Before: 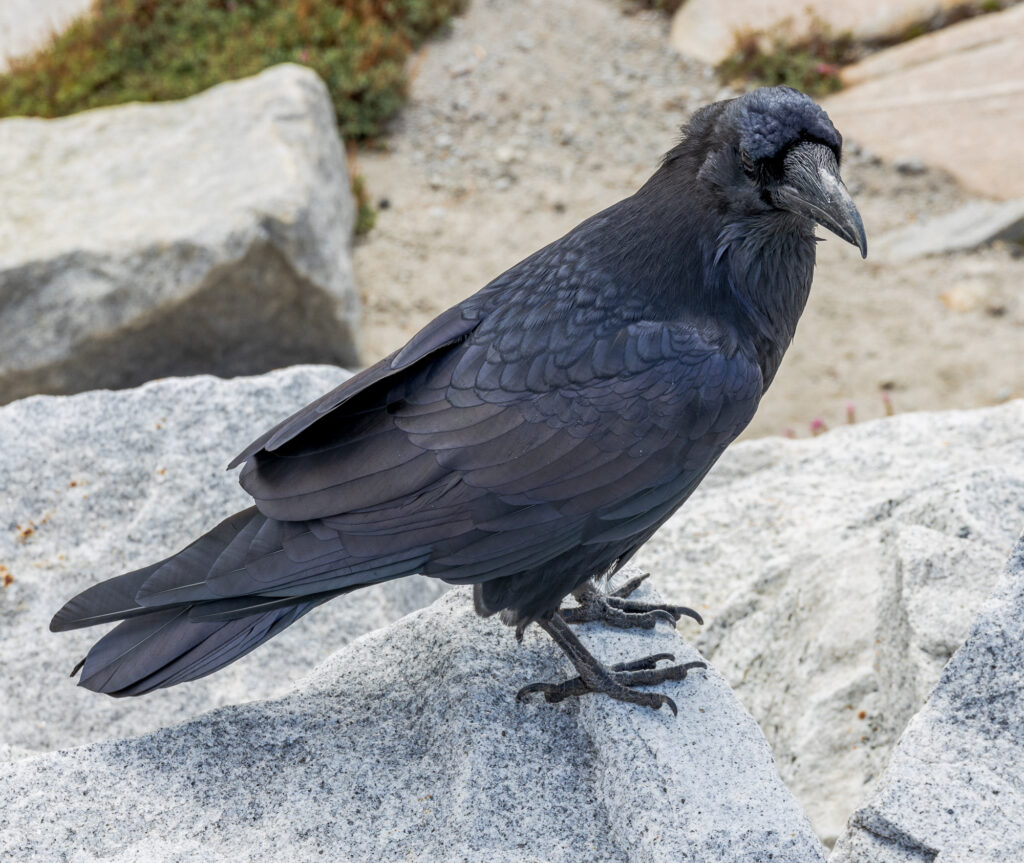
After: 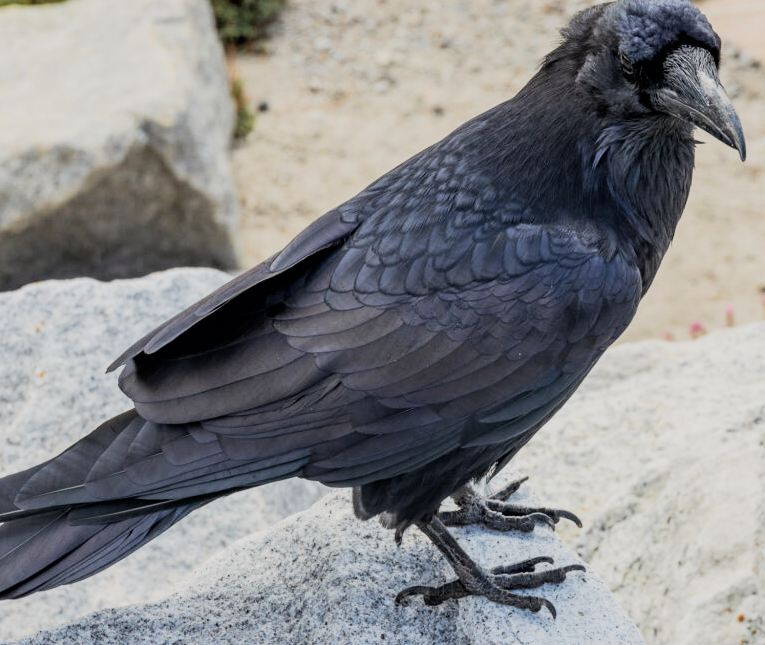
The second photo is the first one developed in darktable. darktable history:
crop and rotate: left 11.831%, top 11.346%, right 13.429%, bottom 13.899%
white balance: red 1.009, blue 0.985
exposure: exposure 0.191 EV, compensate highlight preservation false
filmic rgb: black relative exposure -7.15 EV, white relative exposure 5.36 EV, hardness 3.02, color science v6 (2022)
contrast brightness saturation: contrast 0.15, brightness 0.05
